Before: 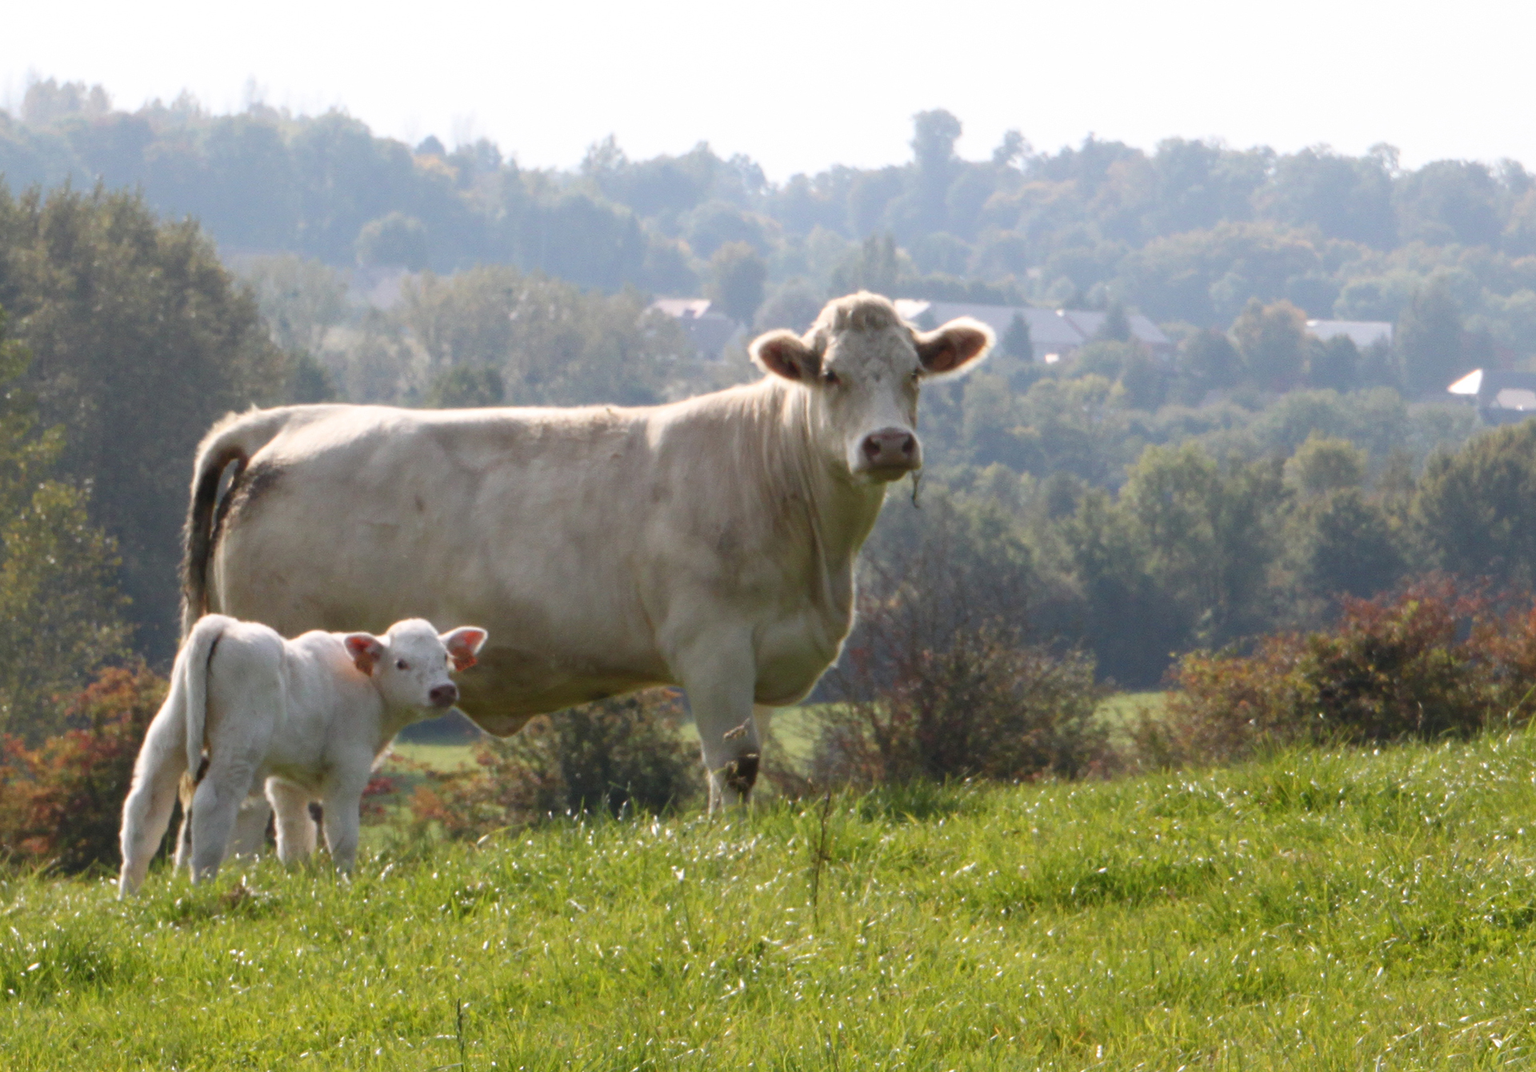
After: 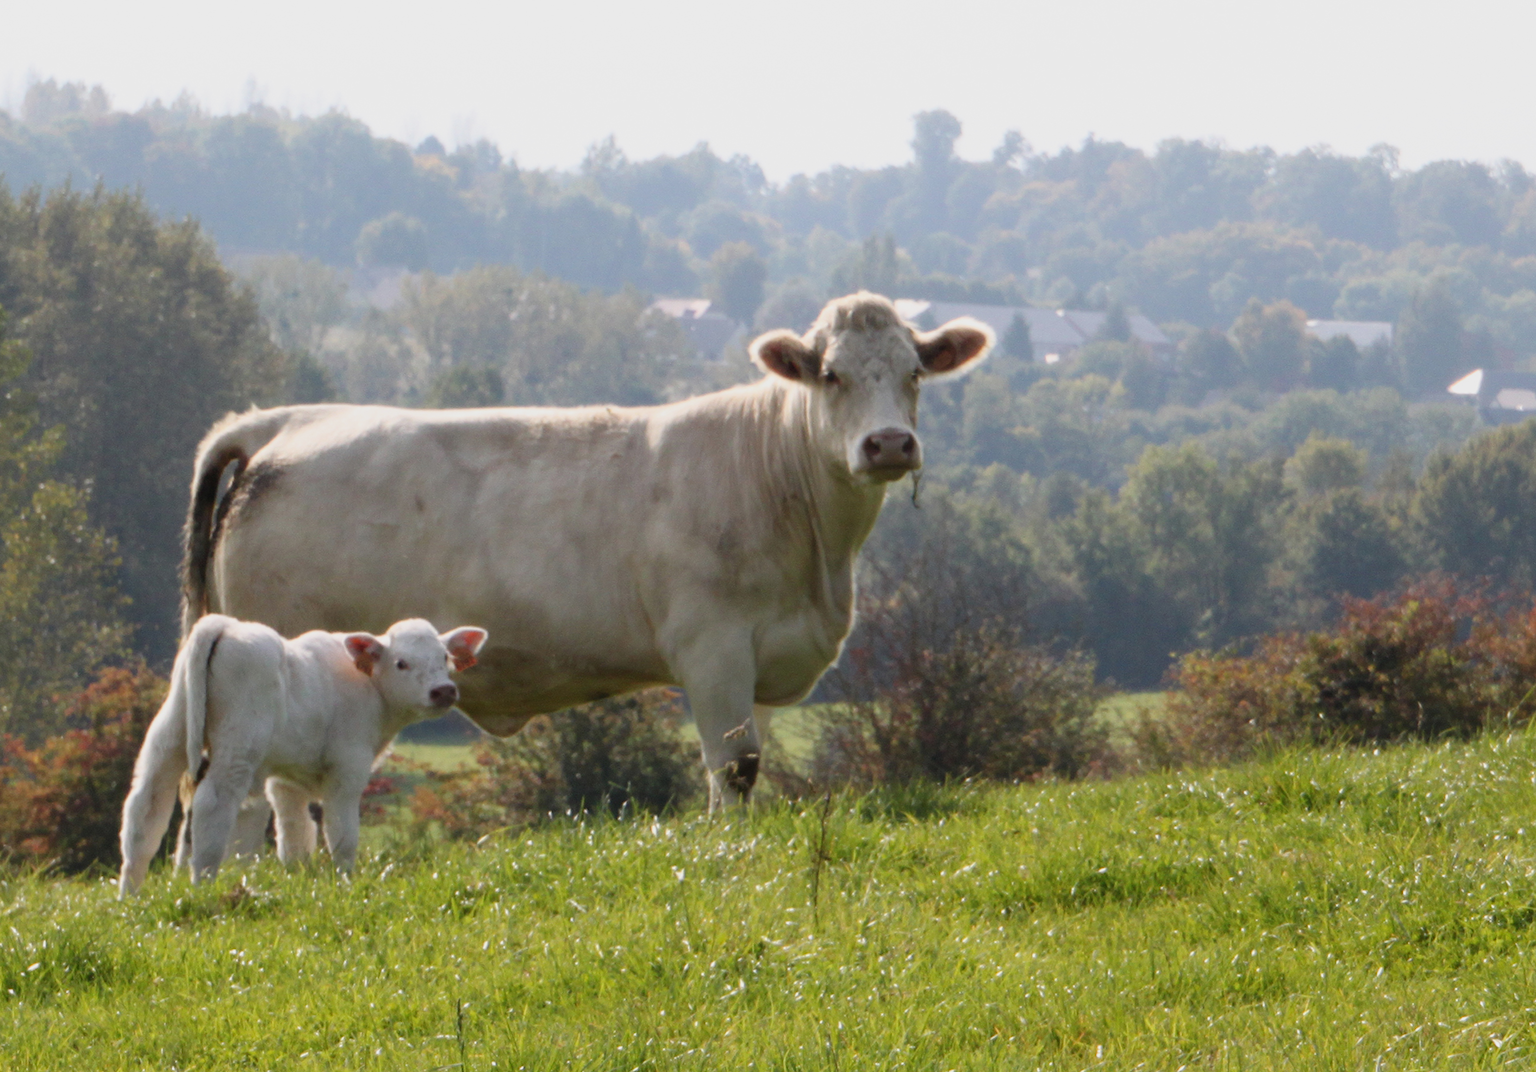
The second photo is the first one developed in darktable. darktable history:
filmic rgb: black relative exposure -11.37 EV, white relative exposure 3.26 EV, hardness 6.78
